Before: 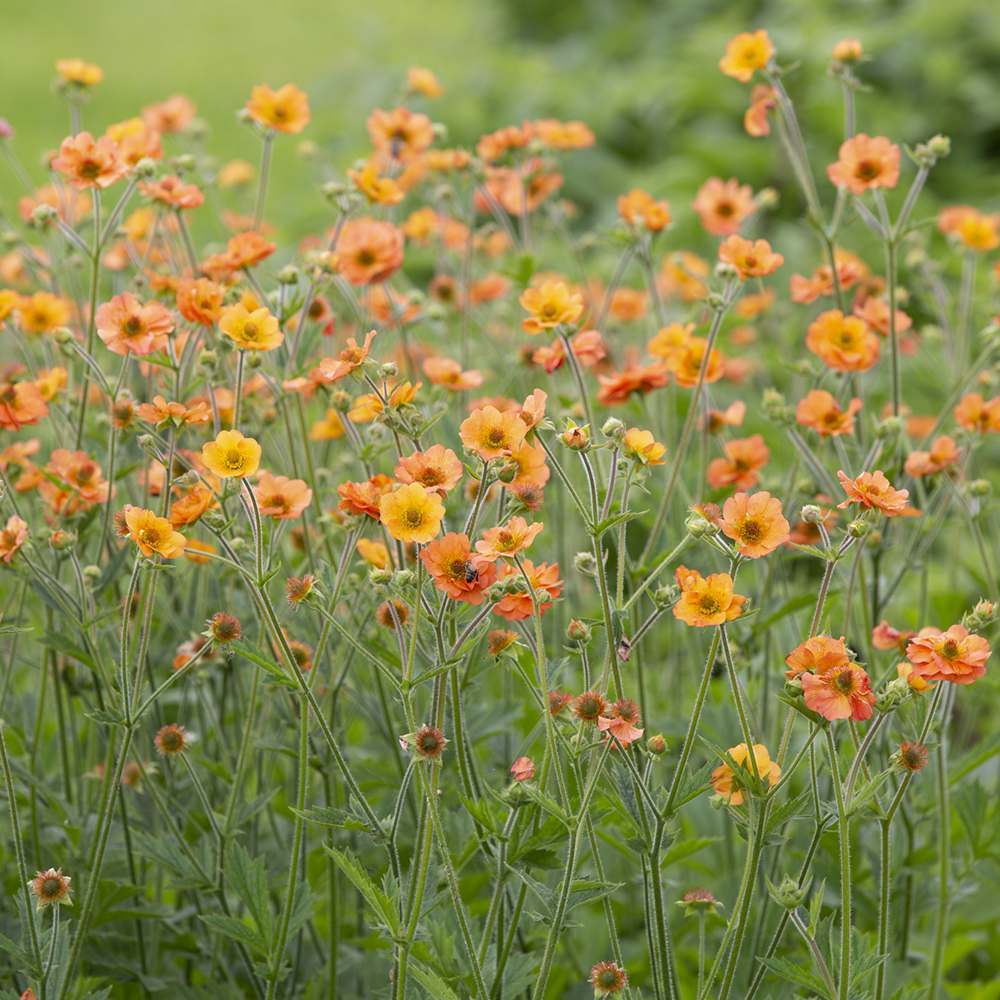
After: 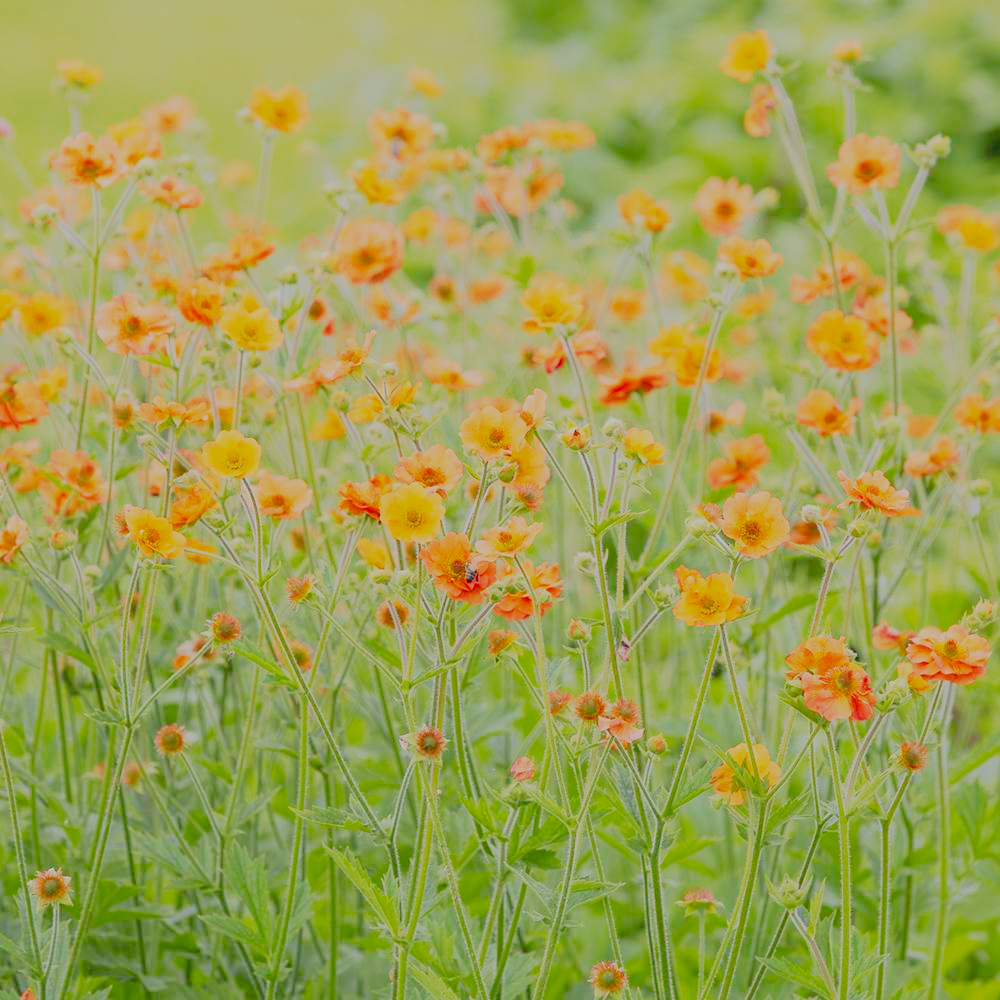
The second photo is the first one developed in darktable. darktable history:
tone equalizer: on, module defaults
filmic rgb: black relative exposure -16 EV, white relative exposure 8 EV, threshold 3 EV, hardness 4.17, latitude 50%, contrast 0.5, color science v5 (2021), contrast in shadows safe, contrast in highlights safe, enable highlight reconstruction true
tone curve: curves: ch0 [(0, 0) (0.003, 0.058) (0.011, 0.059) (0.025, 0.061) (0.044, 0.067) (0.069, 0.084) (0.1, 0.102) (0.136, 0.124) (0.177, 0.171) (0.224, 0.246) (0.277, 0.324) (0.335, 0.411) (0.399, 0.509) (0.468, 0.605) (0.543, 0.688) (0.623, 0.738) (0.709, 0.798) (0.801, 0.852) (0.898, 0.911) (1, 1)], preserve colors none
